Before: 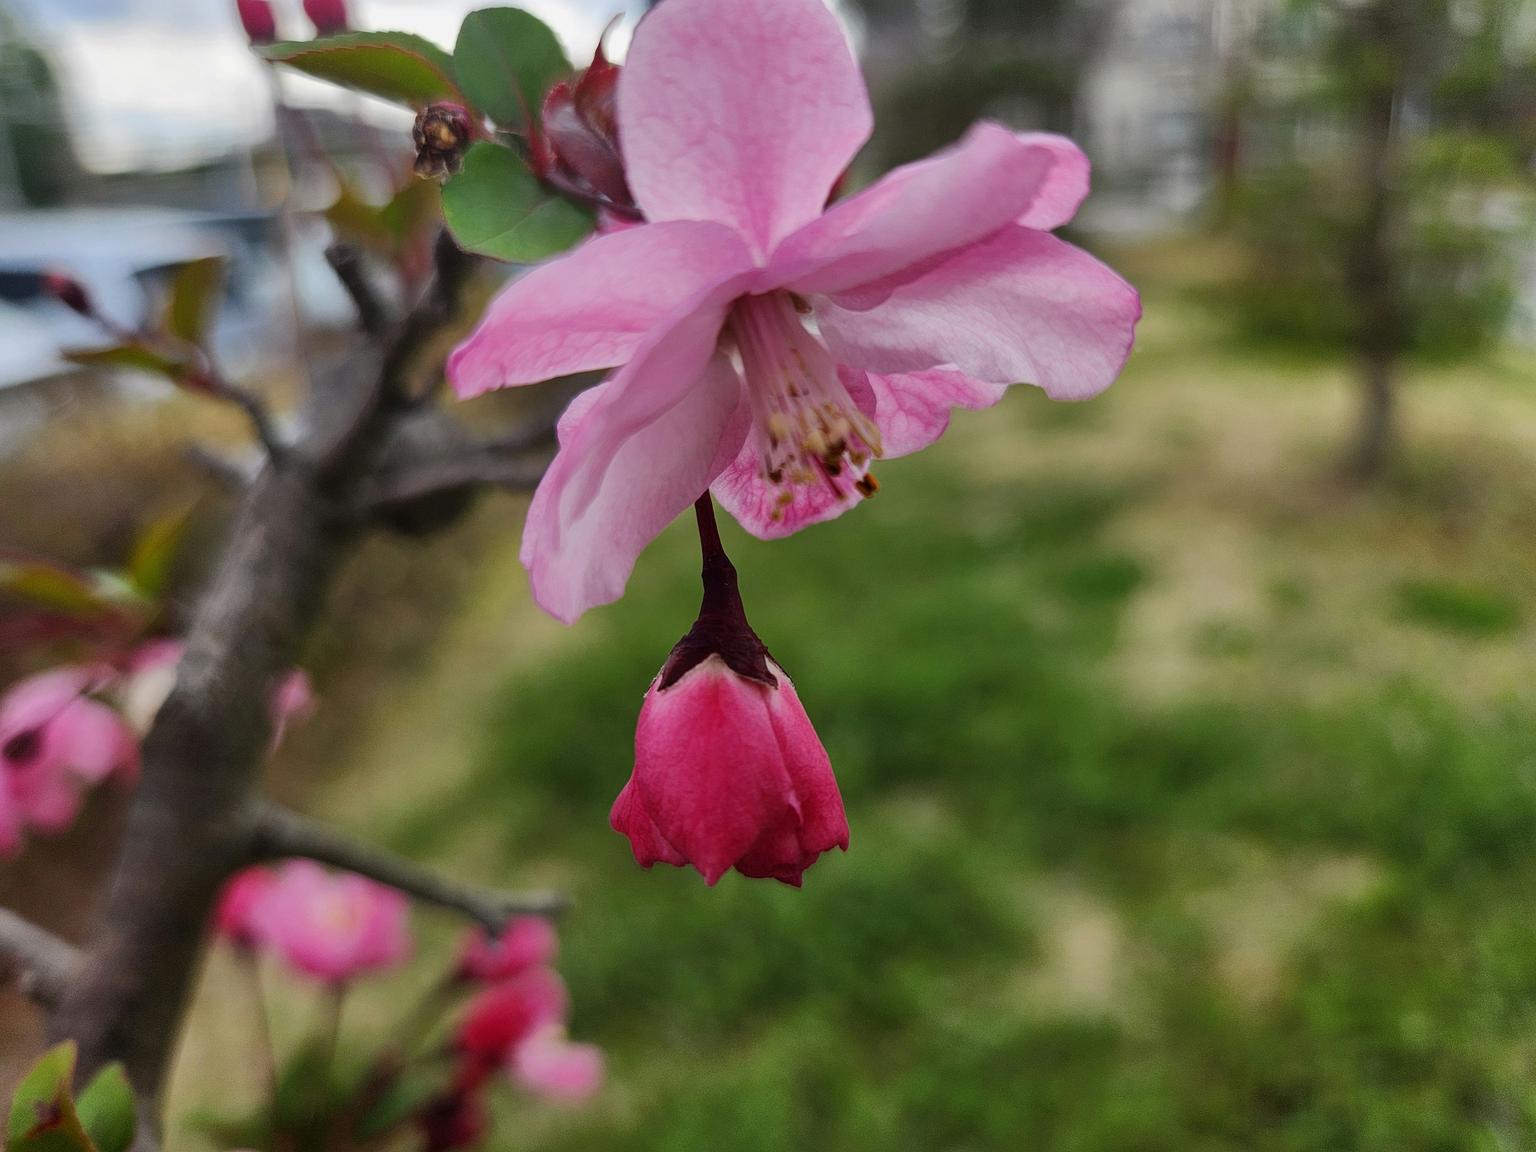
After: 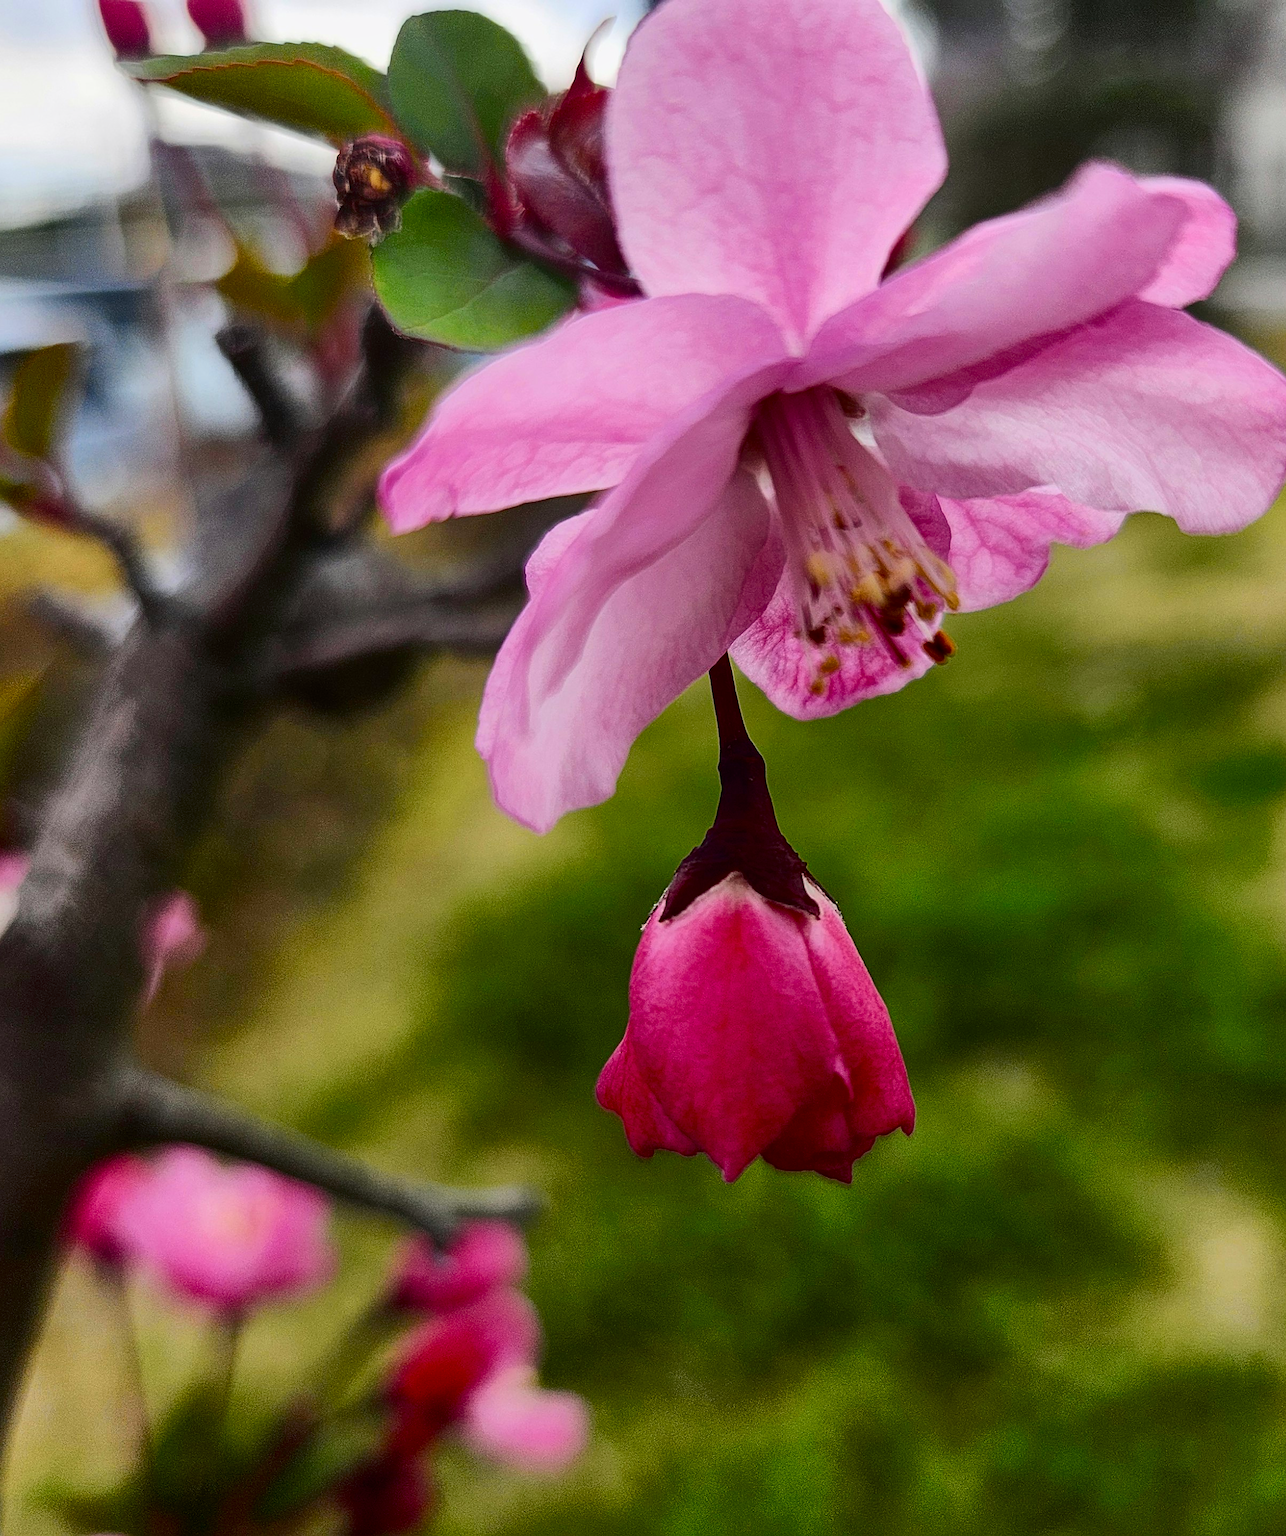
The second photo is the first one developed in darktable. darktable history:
sharpen: on, module defaults
tone equalizer: on, module defaults
crop: left 10.644%, right 26.528%
tone curve: curves: ch0 [(0, 0) (0.126, 0.061) (0.338, 0.285) (0.494, 0.518) (0.703, 0.762) (1, 1)]; ch1 [(0, 0) (0.364, 0.322) (0.443, 0.441) (0.5, 0.501) (0.55, 0.578) (1, 1)]; ch2 [(0, 0) (0.44, 0.424) (0.501, 0.499) (0.557, 0.564) (0.613, 0.682) (0.707, 0.746) (1, 1)], color space Lab, independent channels, preserve colors none
